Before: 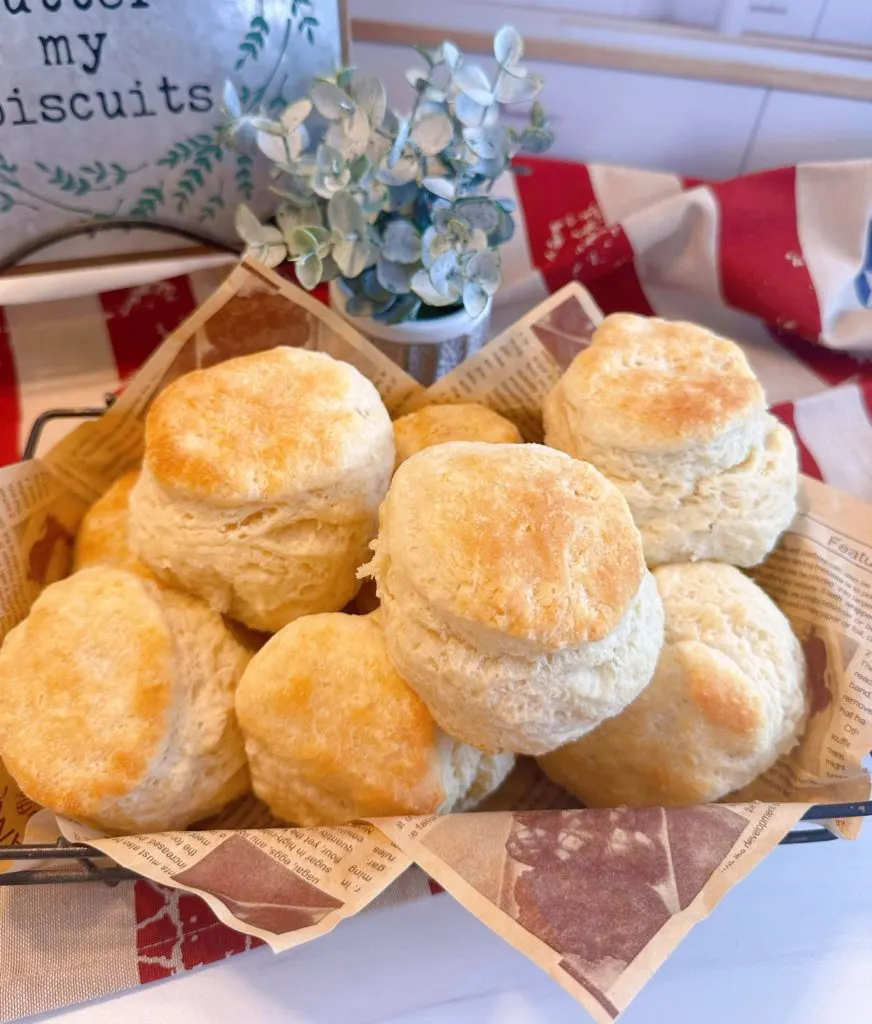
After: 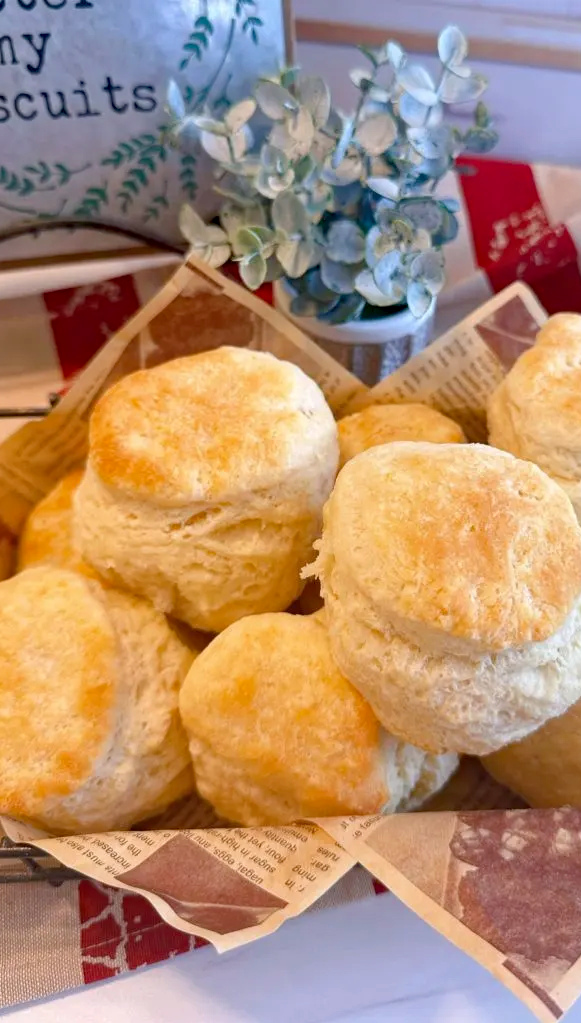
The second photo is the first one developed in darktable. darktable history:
crop and rotate: left 6.617%, right 26.717%
white balance: emerald 1
haze removal: adaptive false
